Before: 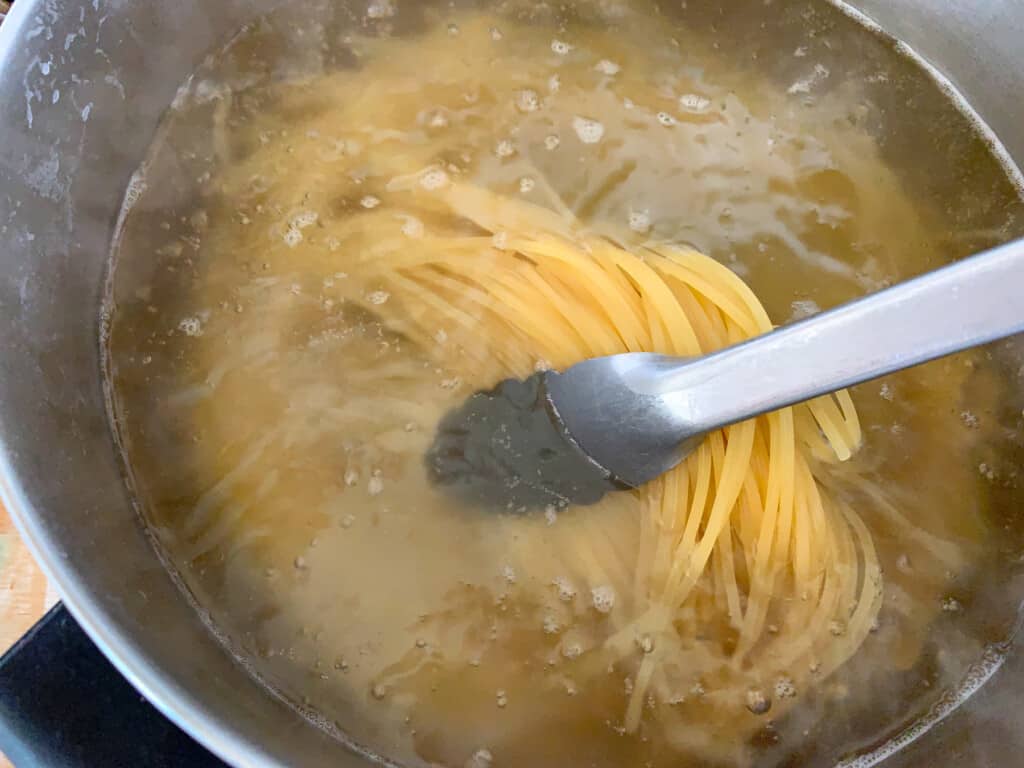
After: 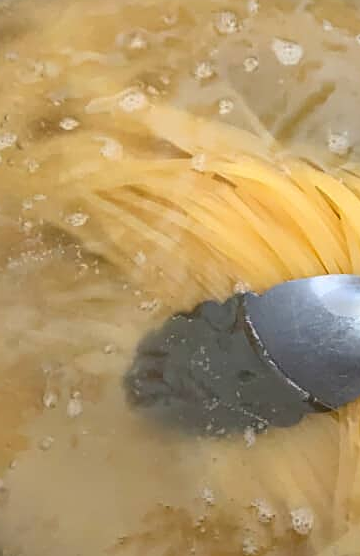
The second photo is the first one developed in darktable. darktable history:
exposure: compensate highlight preservation false
crop and rotate: left 29.476%, top 10.214%, right 35.32%, bottom 17.333%
sharpen: on, module defaults
